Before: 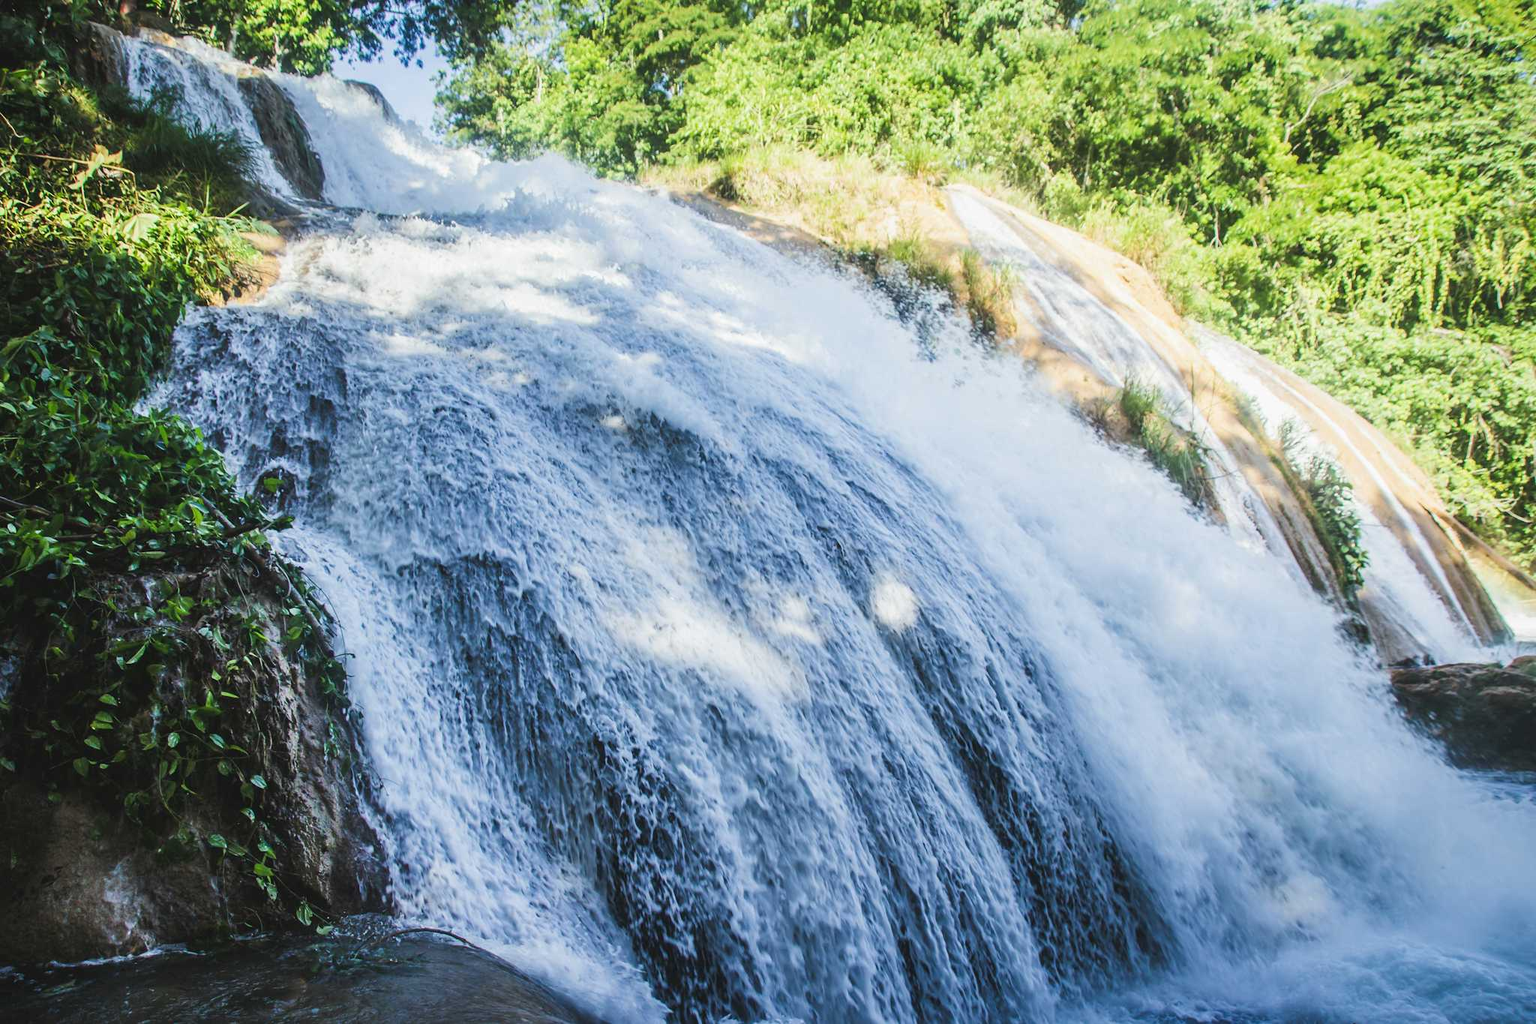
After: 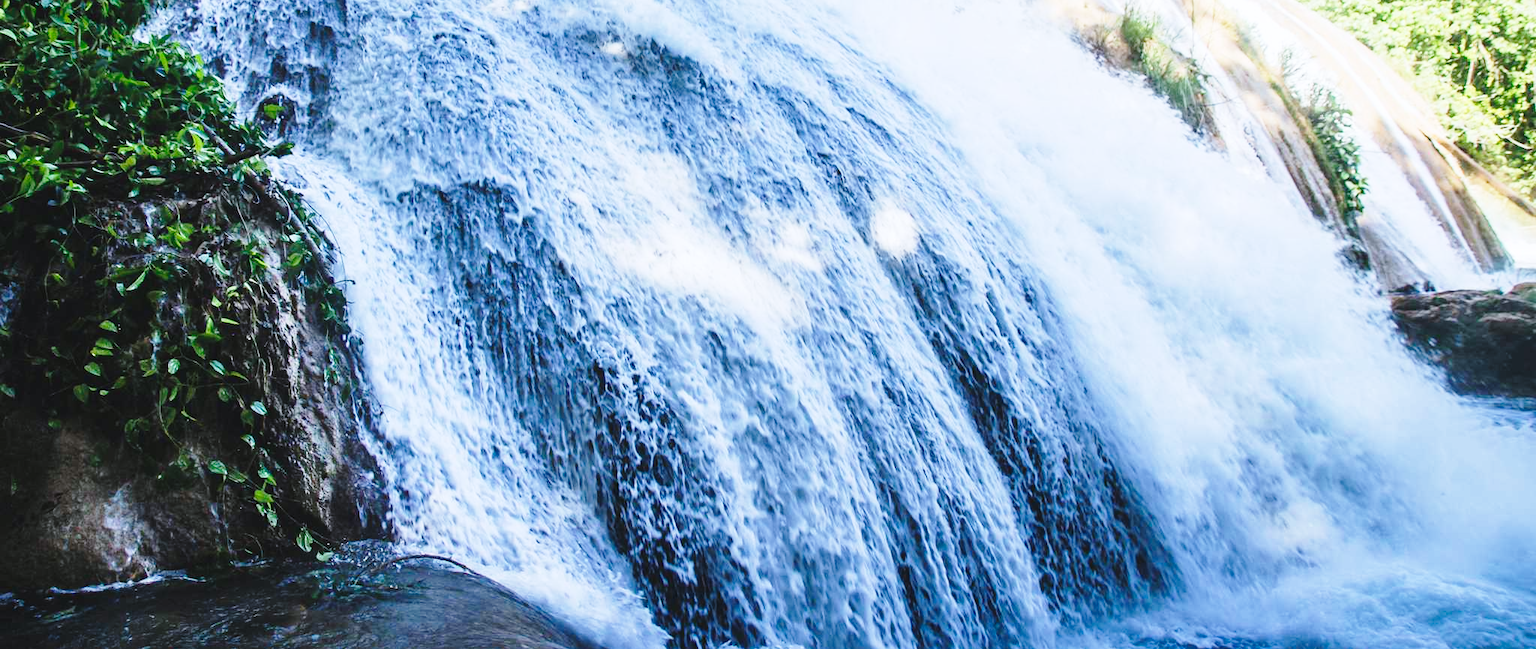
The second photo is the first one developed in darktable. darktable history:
tone equalizer: on, module defaults
base curve: curves: ch0 [(0, 0) (0.028, 0.03) (0.121, 0.232) (0.46, 0.748) (0.859, 0.968) (1, 1)], preserve colors none
color calibration: gray › normalize channels true, illuminant as shot in camera, x 0.358, y 0.373, temperature 4628.91 K, gamut compression 0.02
crop and rotate: top 36.512%
